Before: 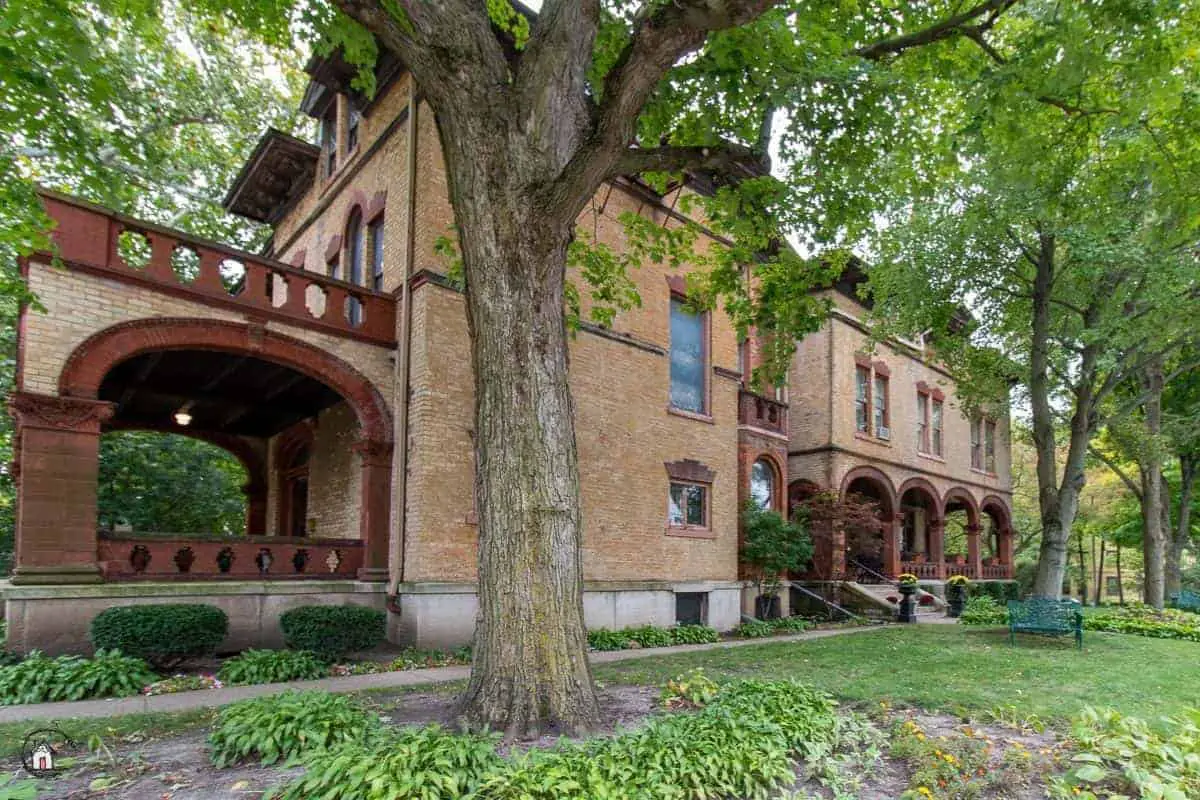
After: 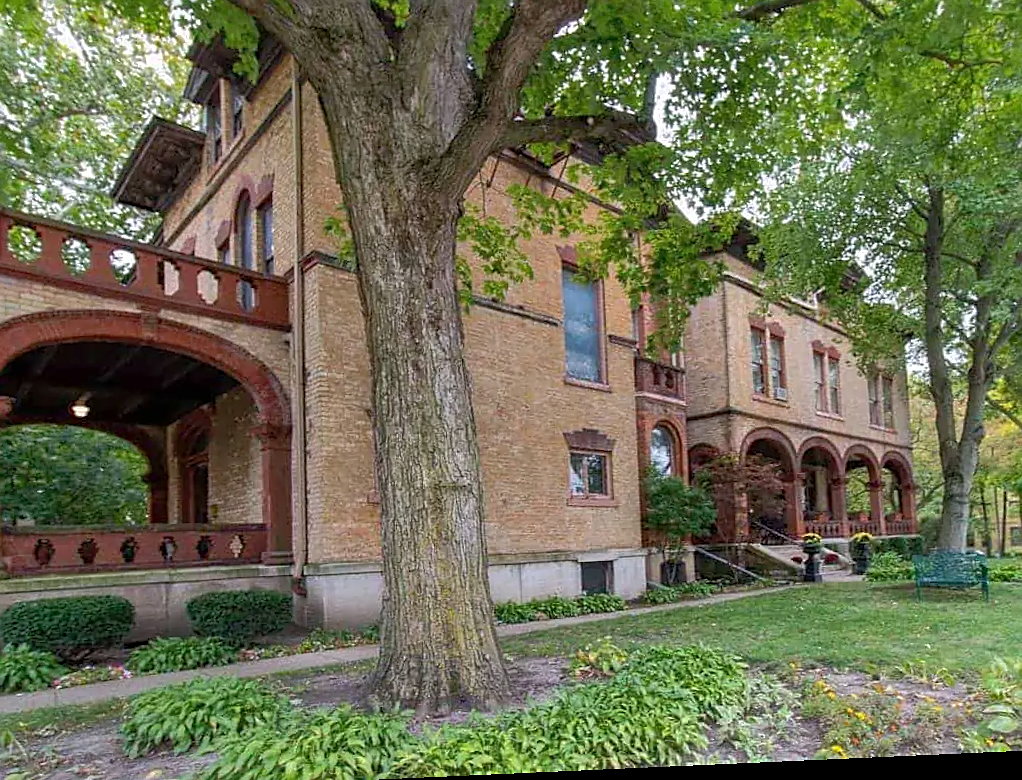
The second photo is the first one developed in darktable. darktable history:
exposure: compensate highlight preservation false
crop: left 9.807%, top 6.259%, right 7.334%, bottom 2.177%
shadows and highlights: on, module defaults
sharpen: on, module defaults
rotate and perspective: rotation -2.56°, automatic cropping off
white balance: red 1.009, blue 1.027
